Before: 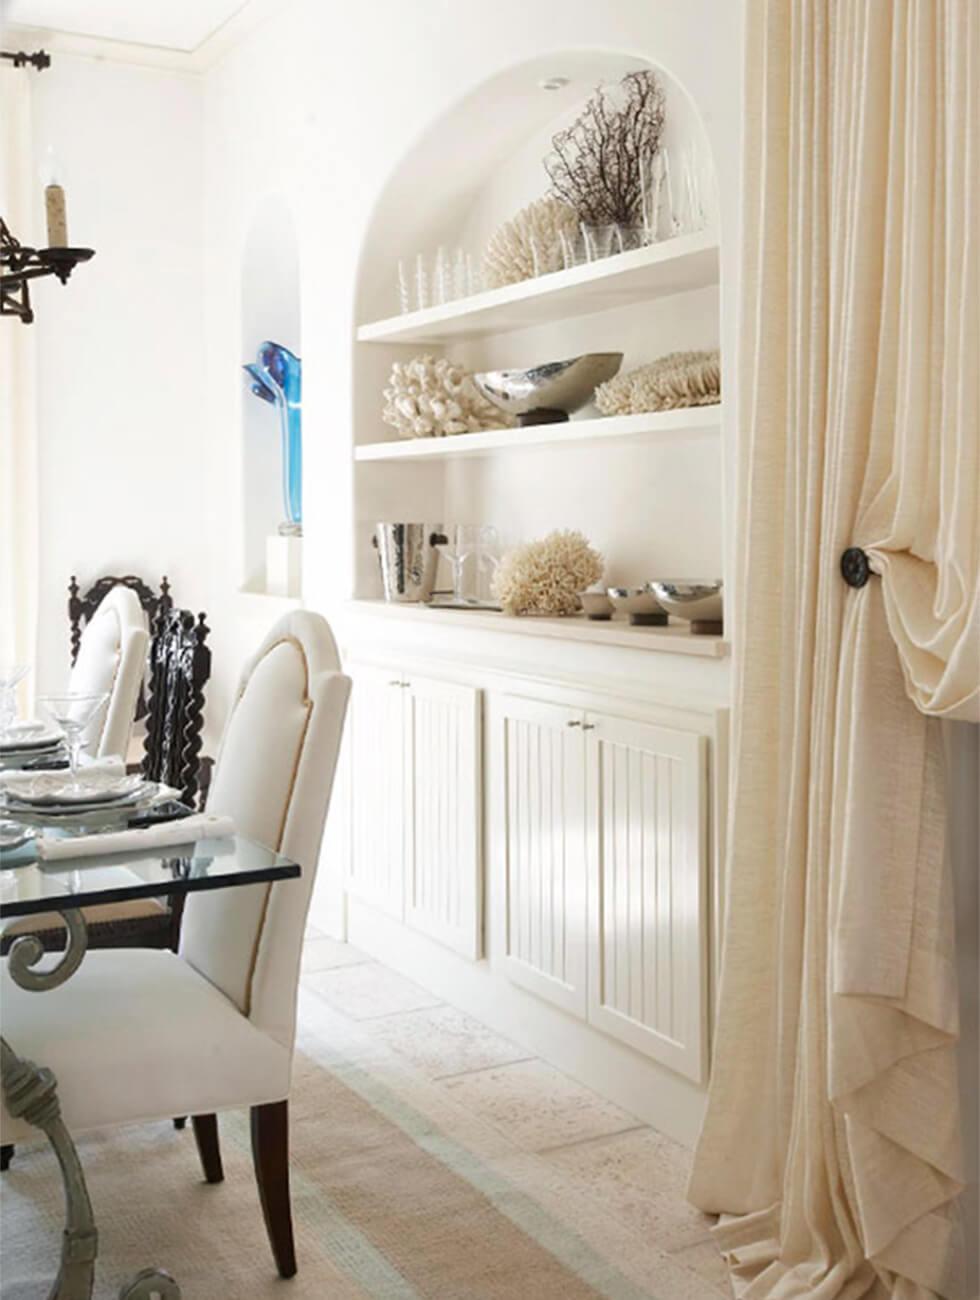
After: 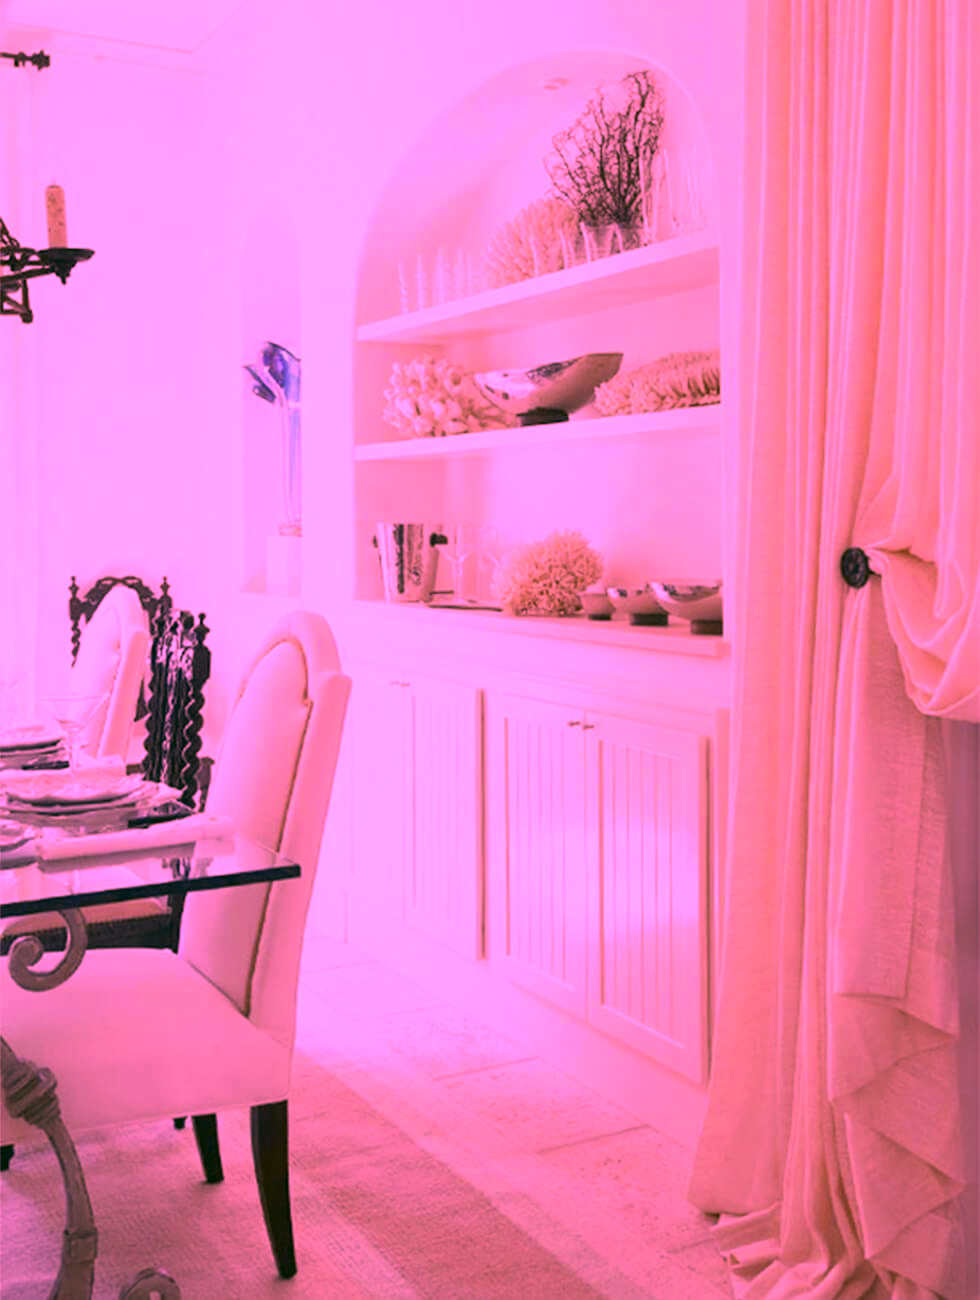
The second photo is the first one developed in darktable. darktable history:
color calibration: output colorfulness [0, 0.315, 0, 0], illuminant custom, x 0.262, y 0.52, temperature 7051.47 K, gamut compression 0.981
color correction: highlights a* 5.65, highlights b* 32.79, shadows a* -25.95, shadows b* 3.83
